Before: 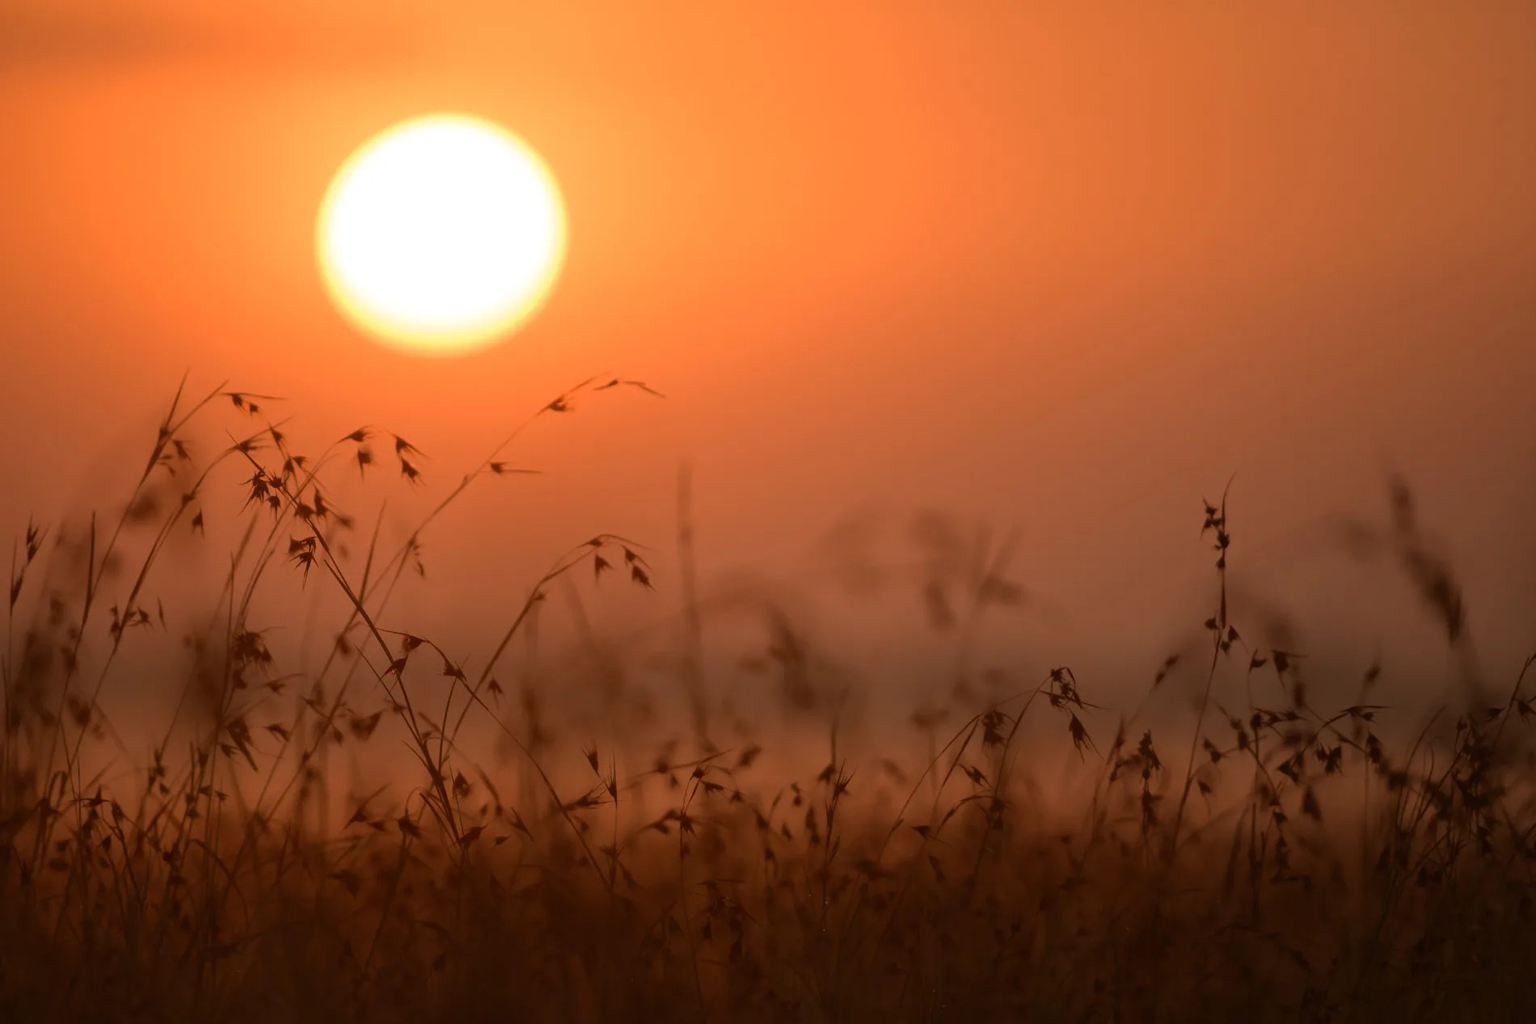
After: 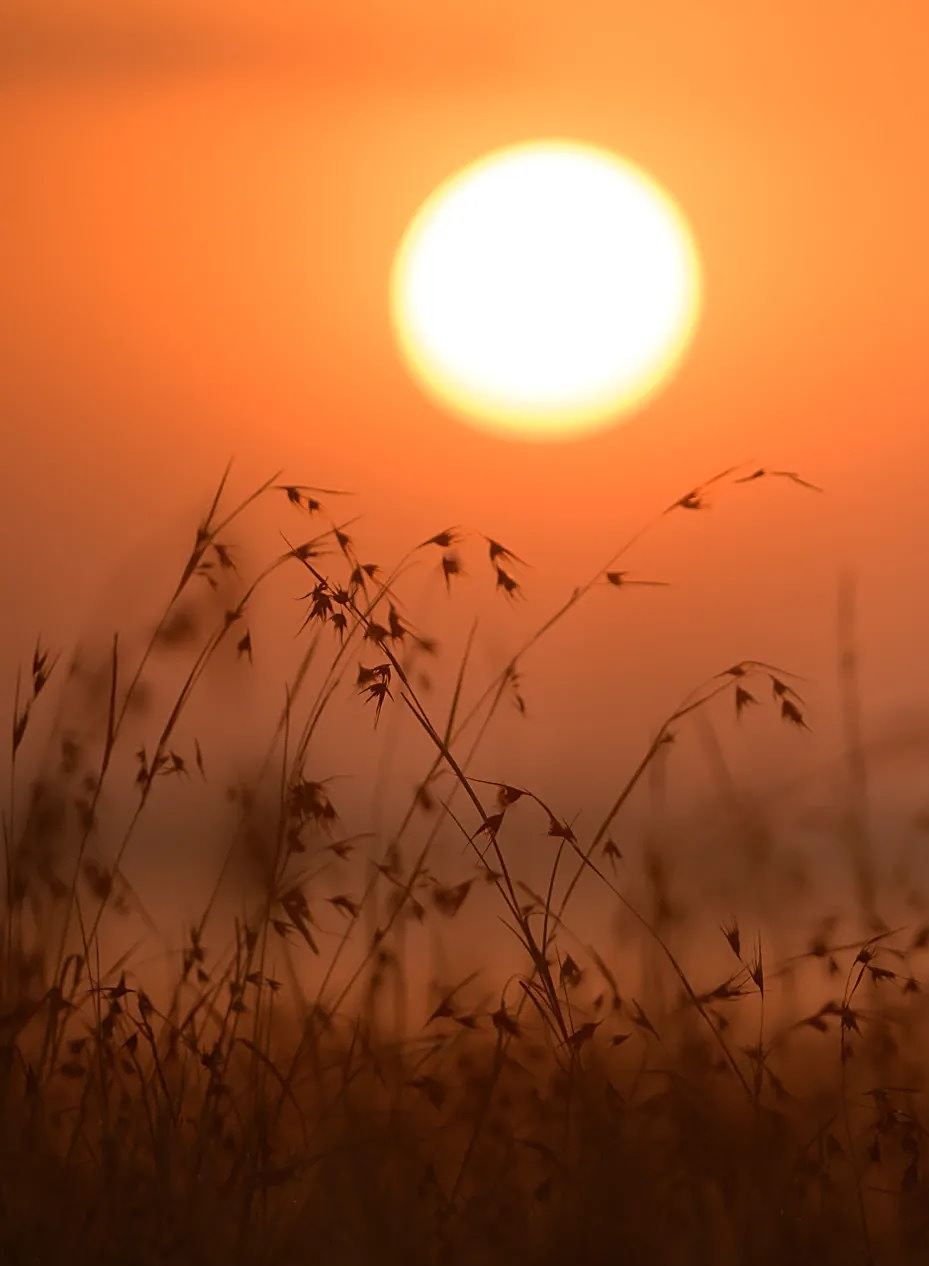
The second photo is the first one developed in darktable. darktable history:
sharpen: on, module defaults
crop and rotate: left 0.016%, right 51.051%
